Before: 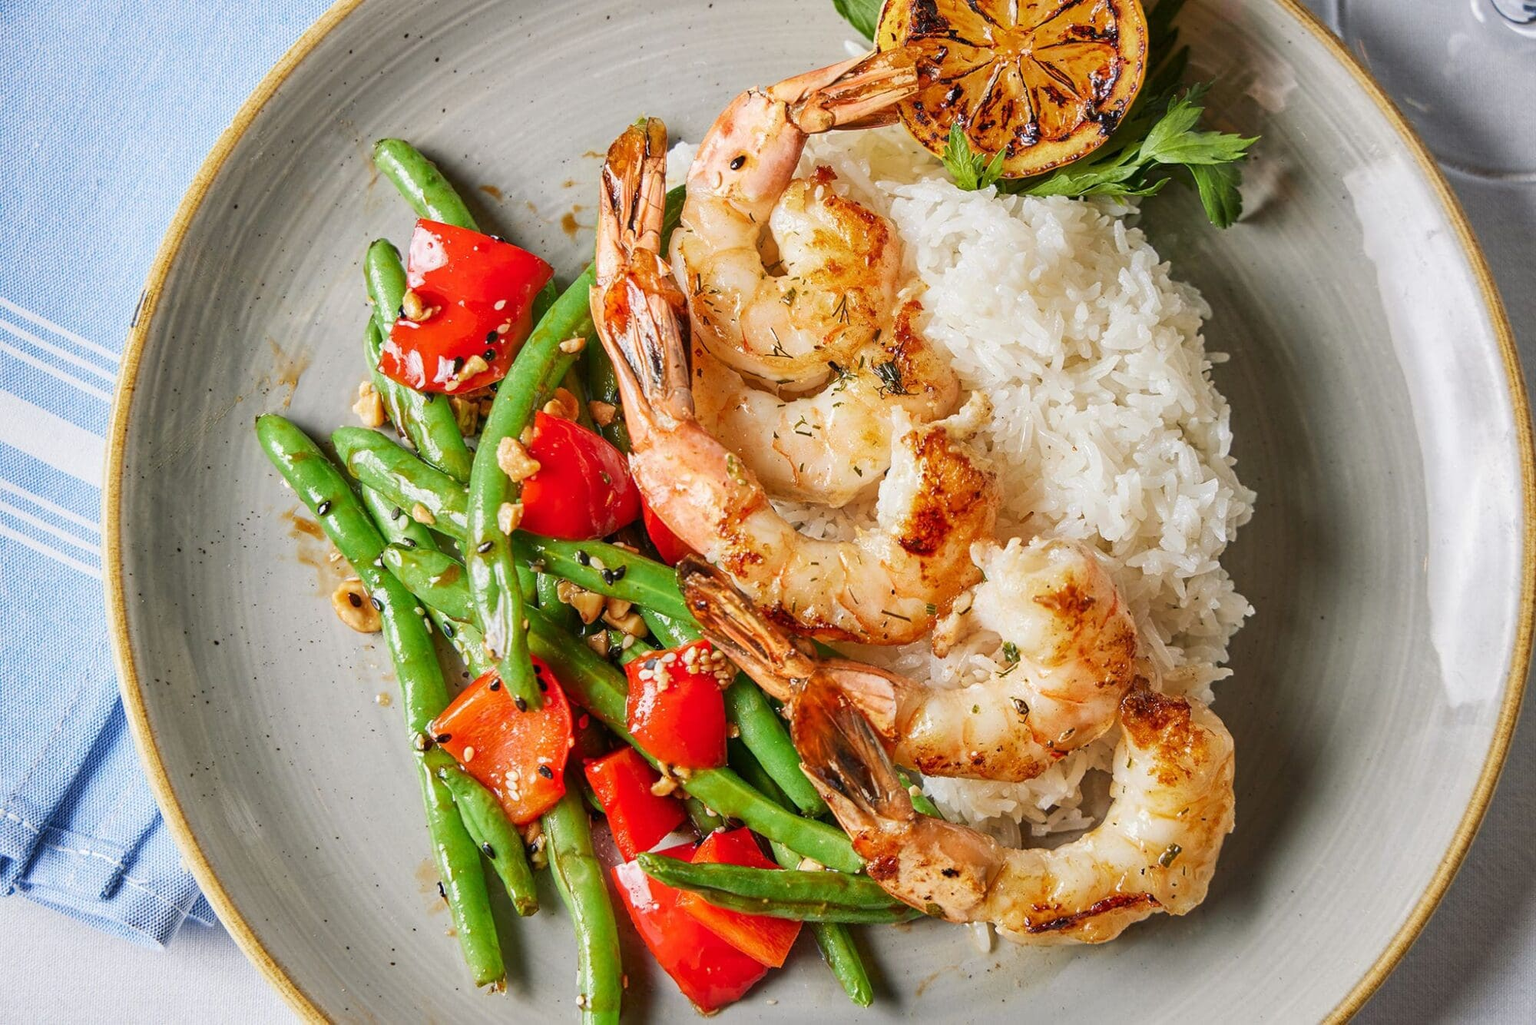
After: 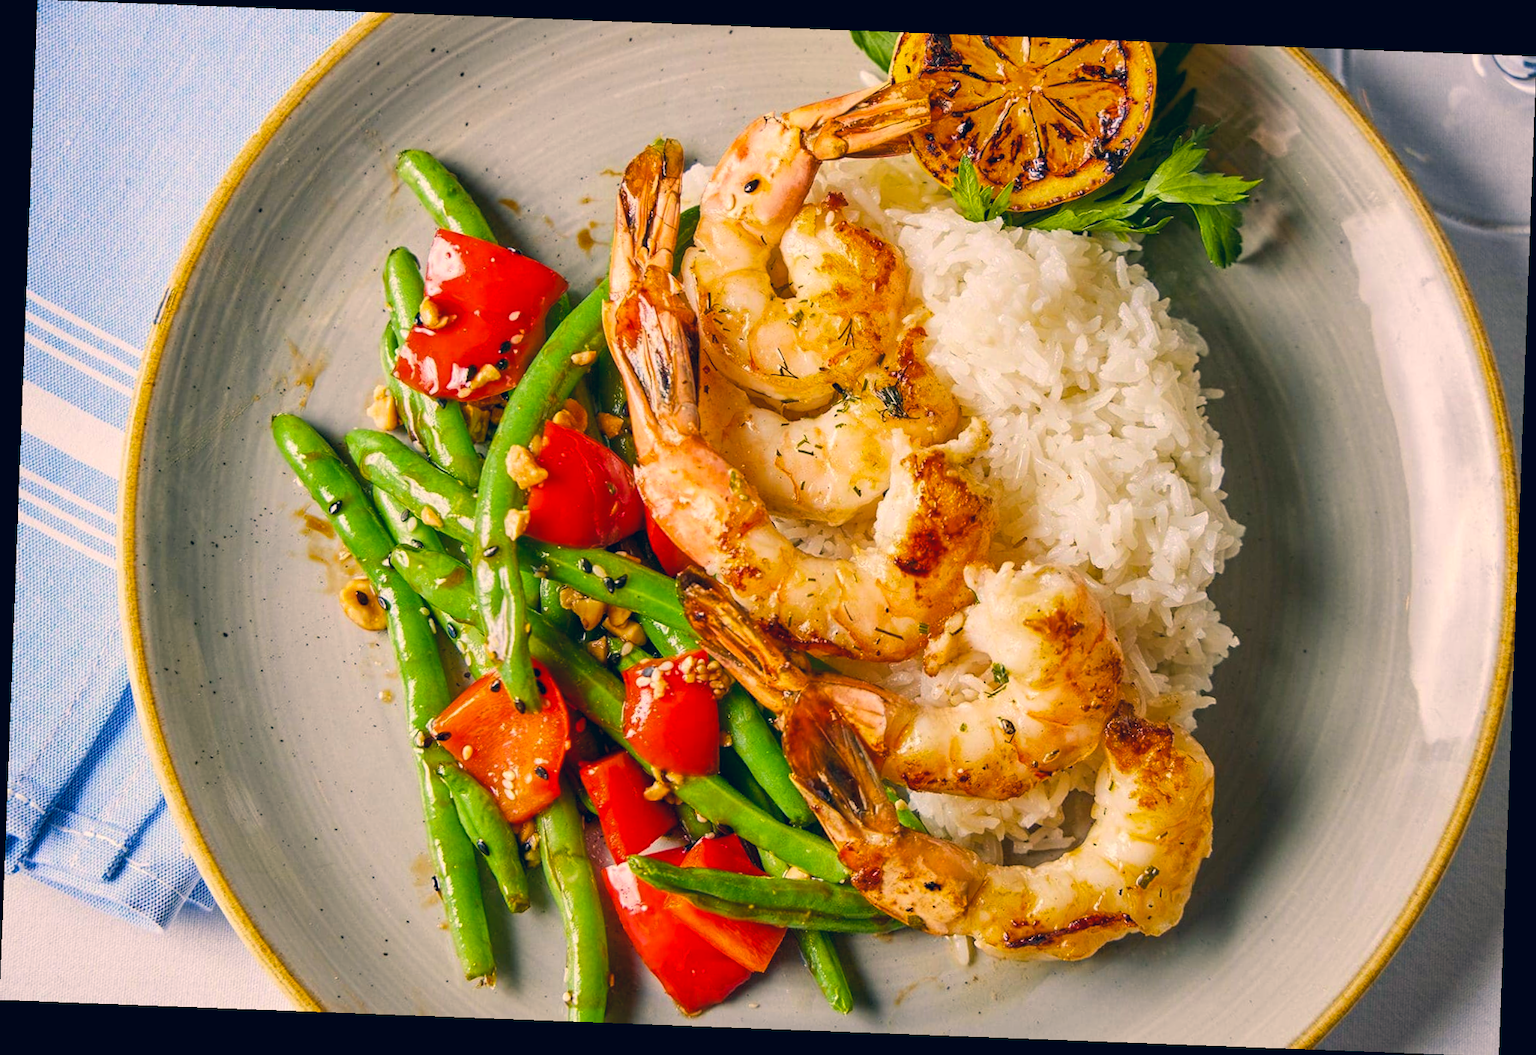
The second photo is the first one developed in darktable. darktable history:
rotate and perspective: rotation 2.17°, automatic cropping off
color correction: highlights a* 10.32, highlights b* 14.66, shadows a* -9.59, shadows b* -15.02
color balance rgb: perceptual saturation grading › global saturation 25%, global vibrance 20%
